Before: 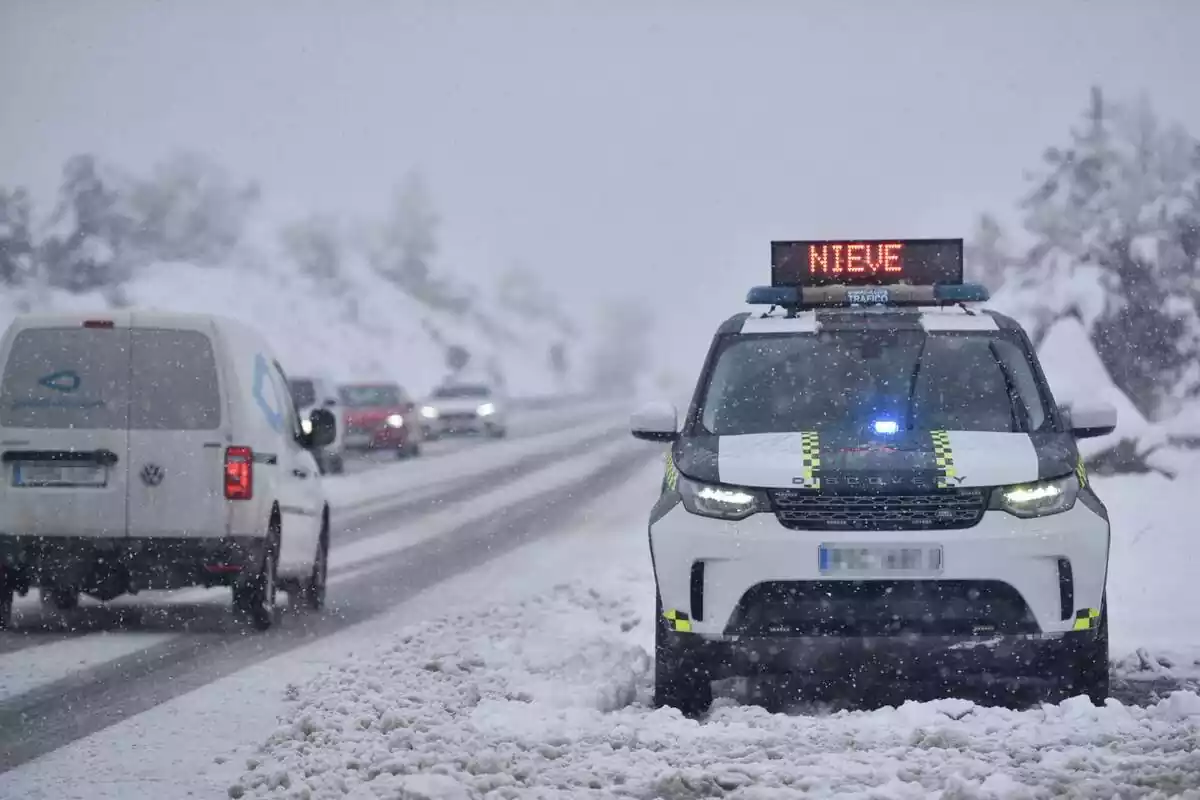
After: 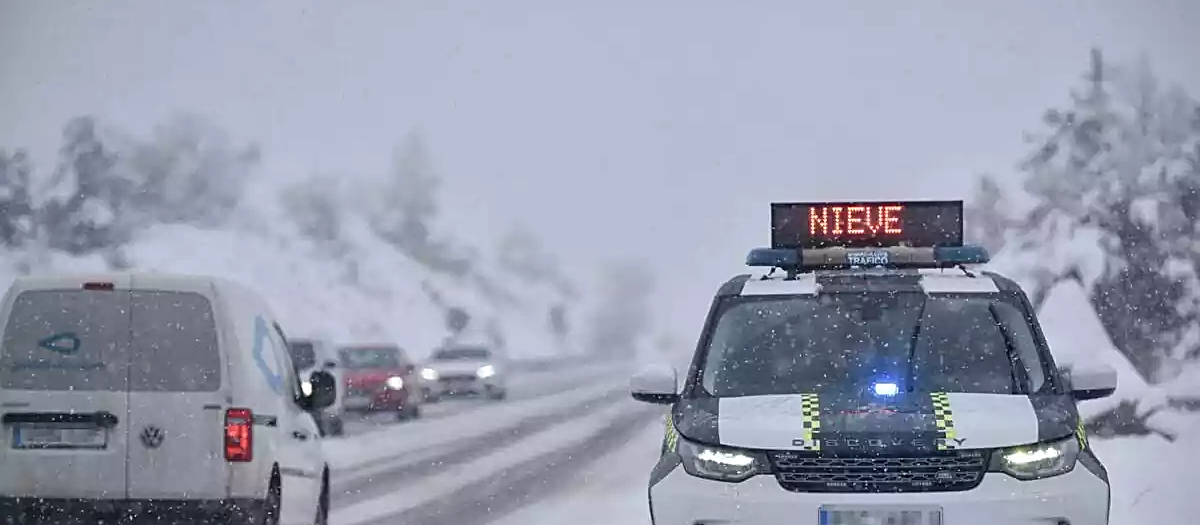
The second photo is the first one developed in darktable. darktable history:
local contrast: highlights 100%, shadows 100%, detail 120%, midtone range 0.2
crop and rotate: top 4.848%, bottom 29.503%
vignetting: fall-off start 97.23%, saturation -0.024, center (-0.033, -0.042), width/height ratio 1.179, unbound false
sharpen: on, module defaults
